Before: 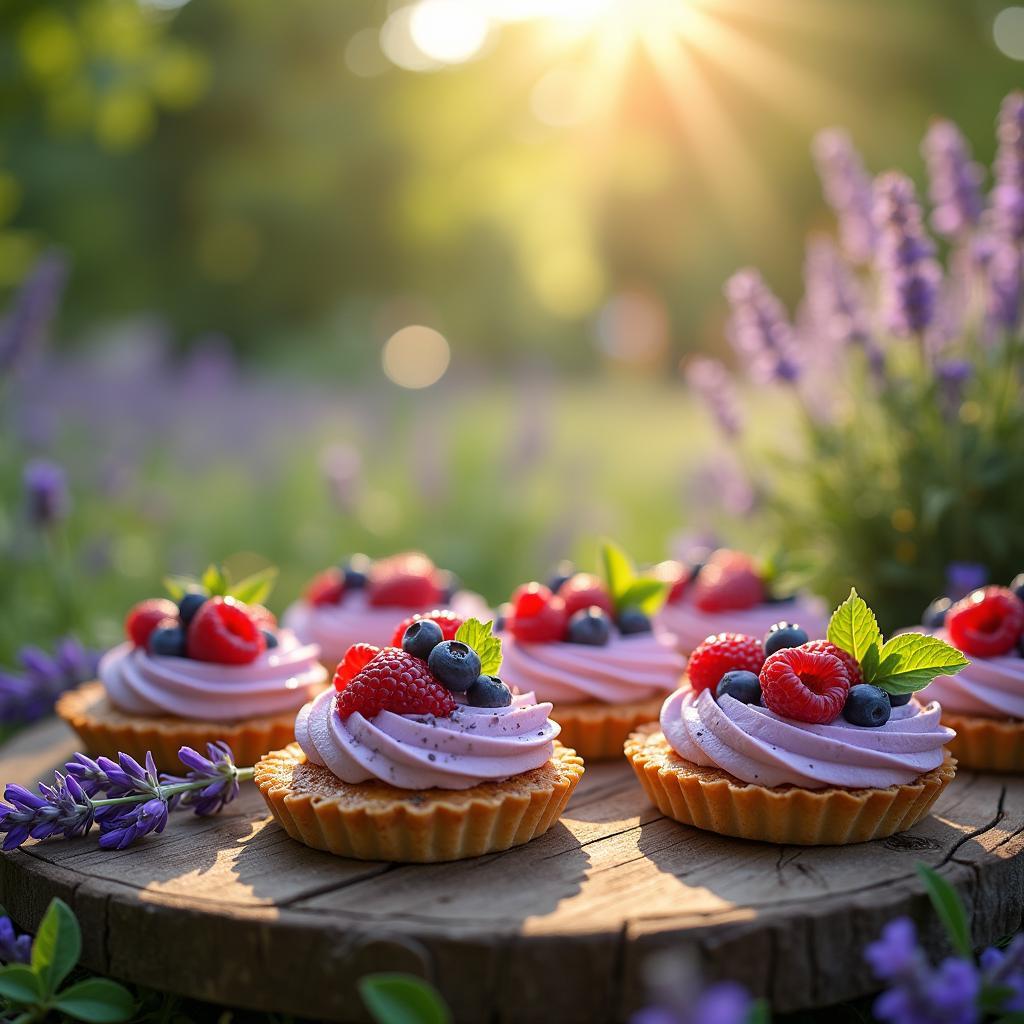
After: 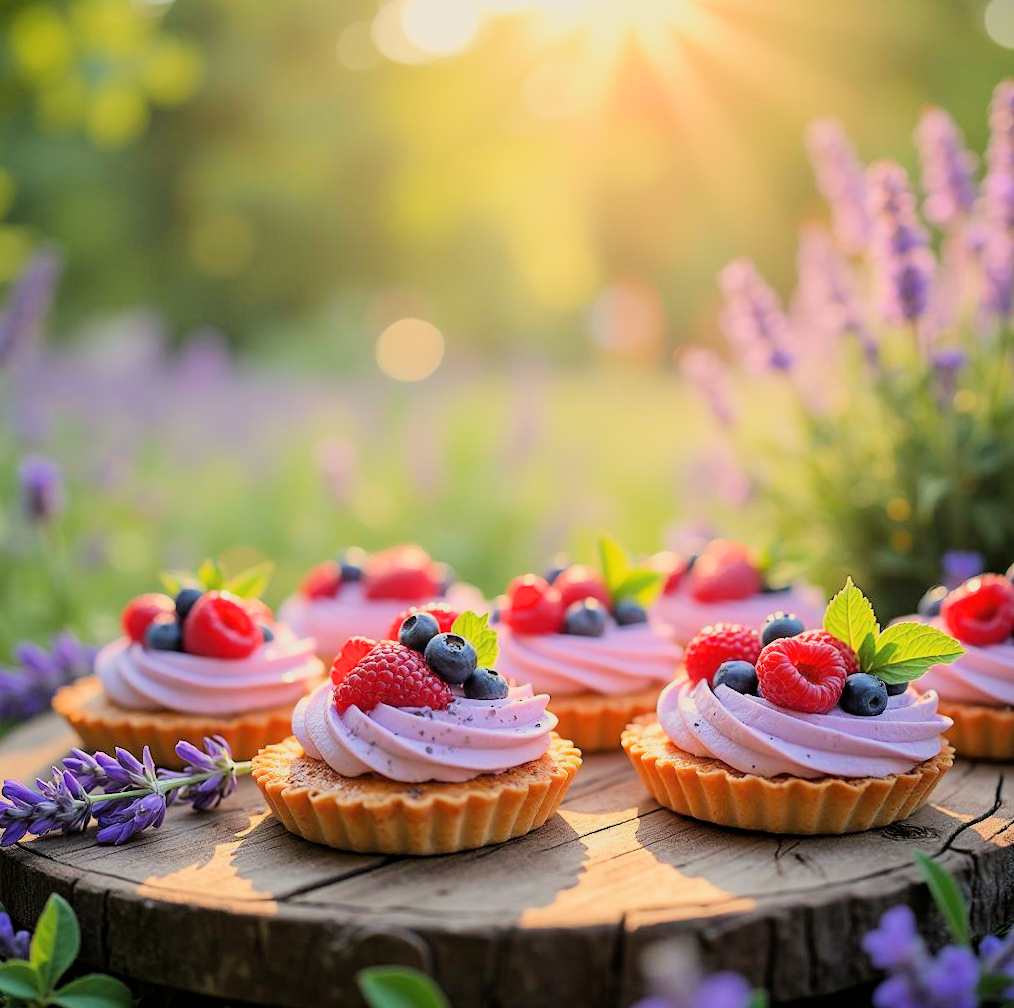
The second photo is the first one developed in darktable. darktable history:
exposure: black level correction 0, exposure 1.2 EV, compensate highlight preservation false
rotate and perspective: rotation -0.45°, automatic cropping original format, crop left 0.008, crop right 0.992, crop top 0.012, crop bottom 0.988
white balance: red 1.045, blue 0.932
filmic rgb: black relative exposure -6.15 EV, white relative exposure 6.96 EV, hardness 2.23, color science v6 (2022)
